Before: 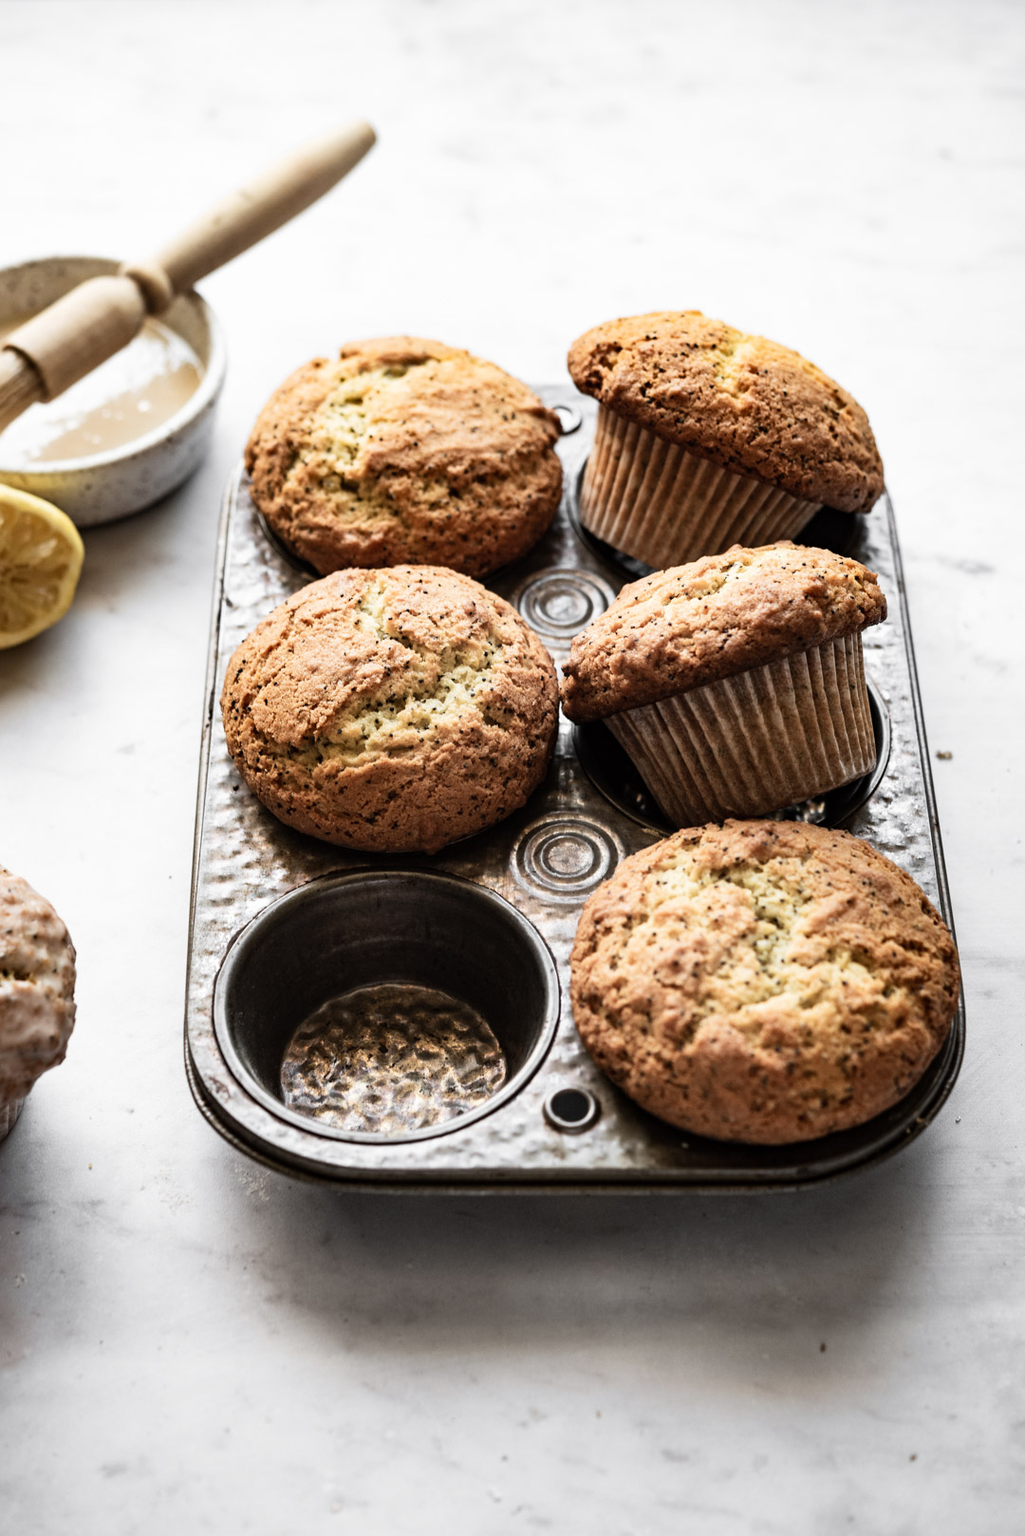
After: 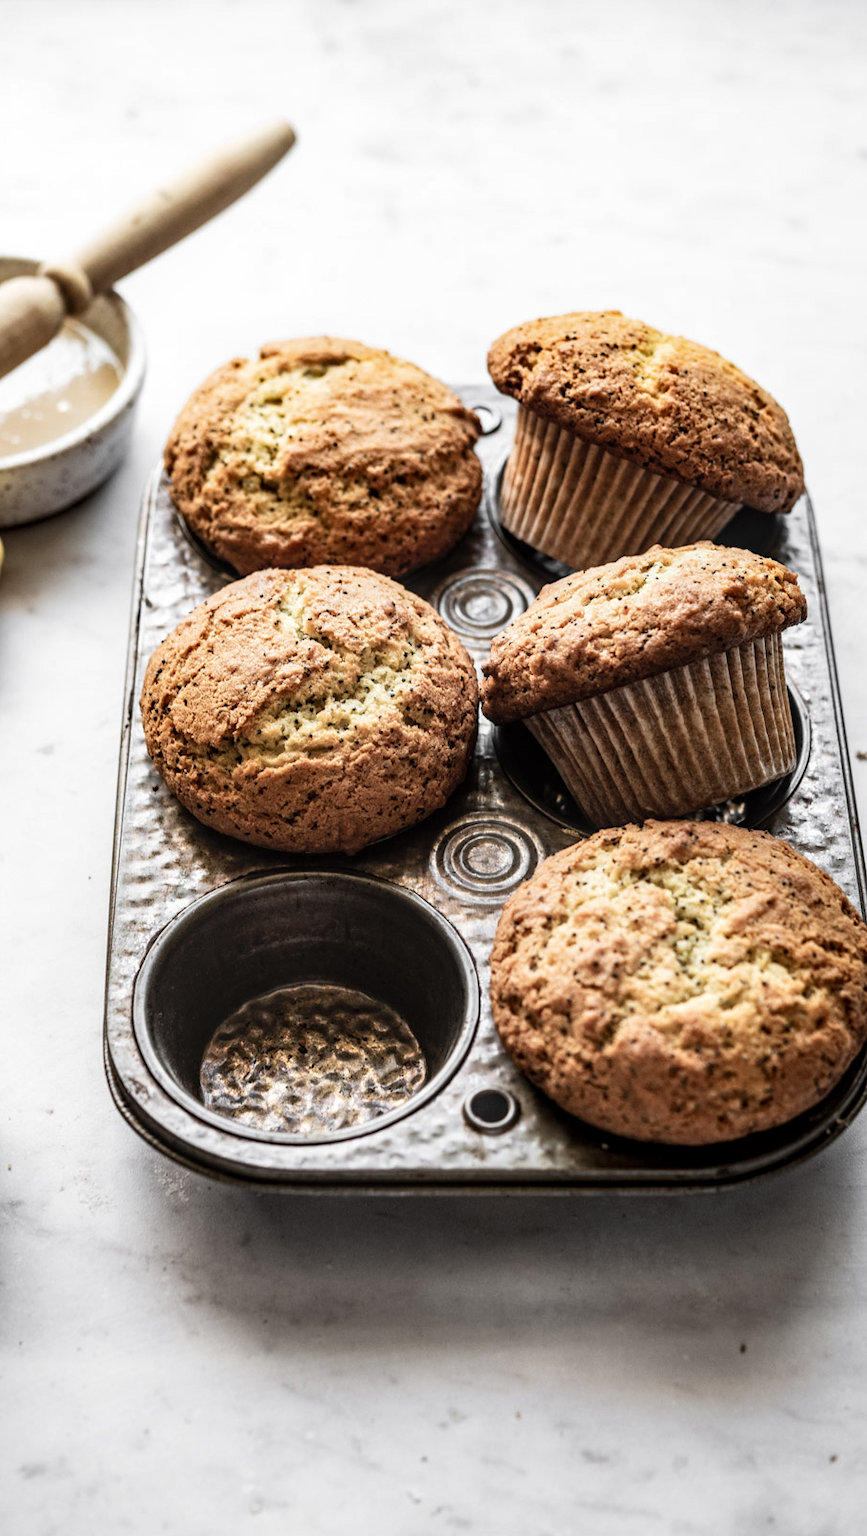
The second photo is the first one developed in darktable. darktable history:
local contrast: on, module defaults
crop: left 7.944%, right 7.459%
